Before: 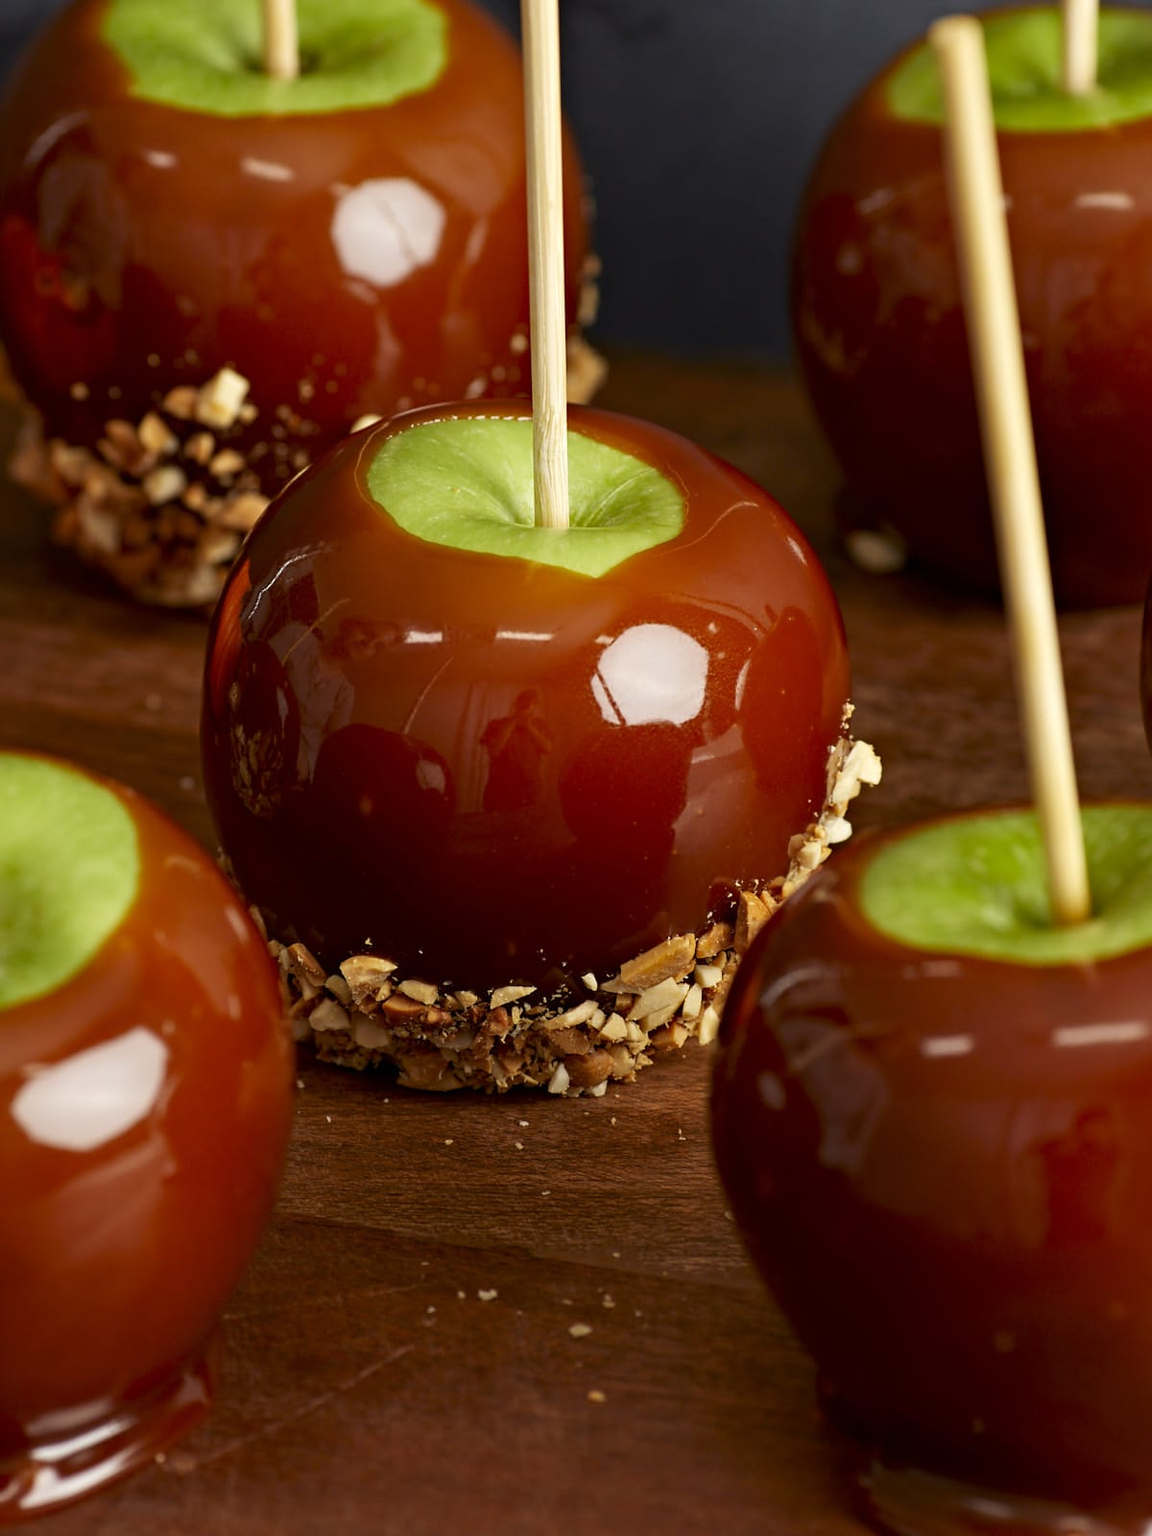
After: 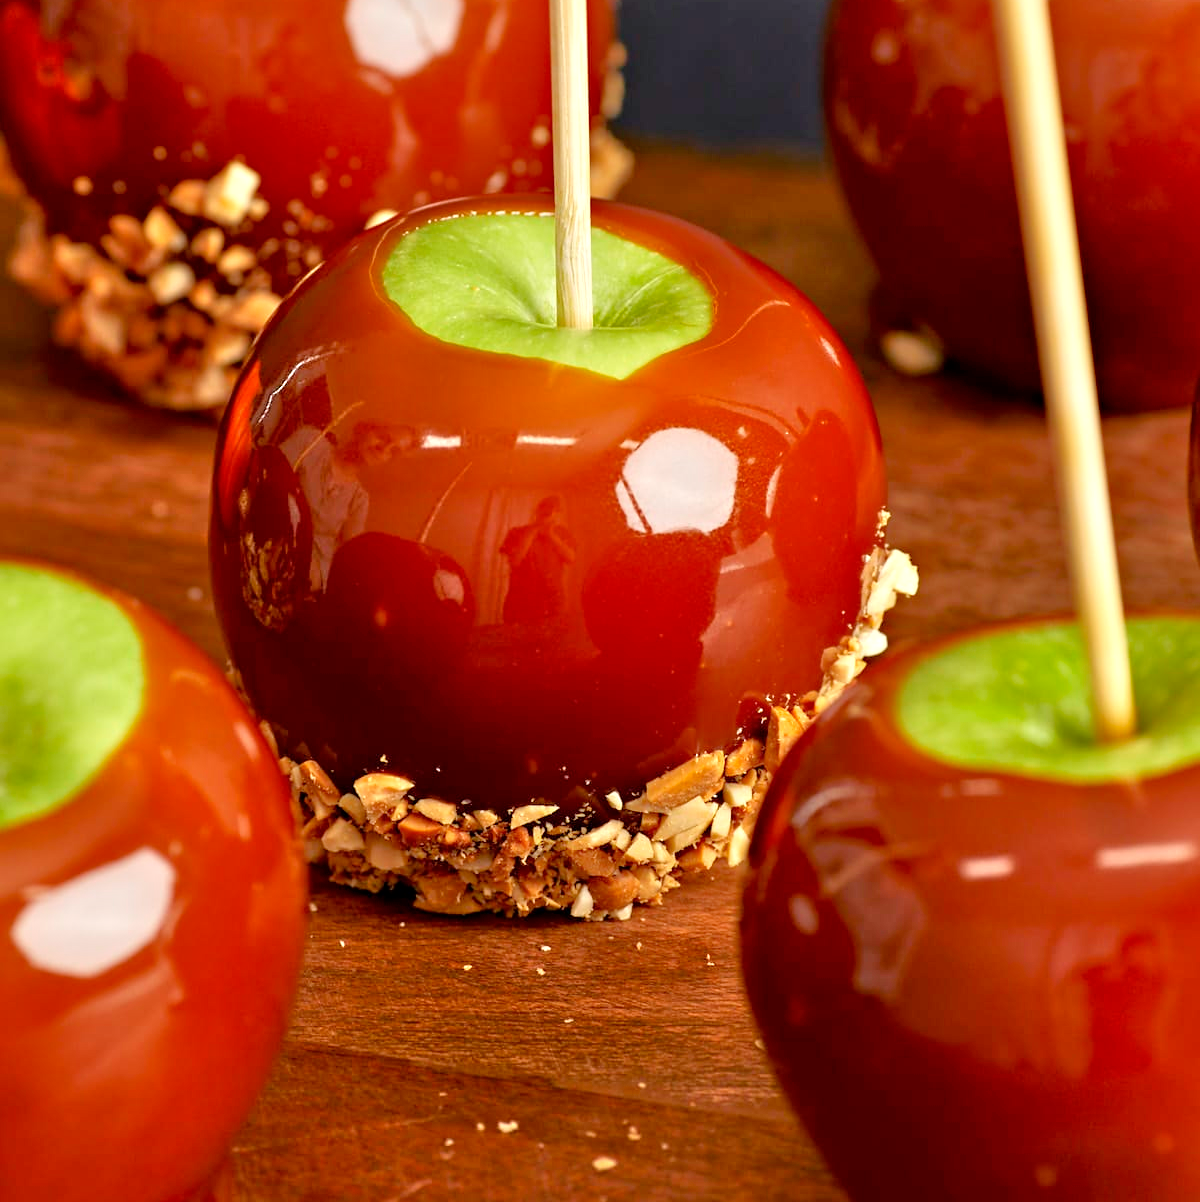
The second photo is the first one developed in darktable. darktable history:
crop: top 13.905%, bottom 10.929%
tone equalizer: -8 EV 1.98 EV, -7 EV 1.96 EV, -6 EV 1.98 EV, -5 EV 2 EV, -4 EV 1.97 EV, -3 EV 1.48 EV, -2 EV 0.982 EV, -1 EV 0.475 EV
